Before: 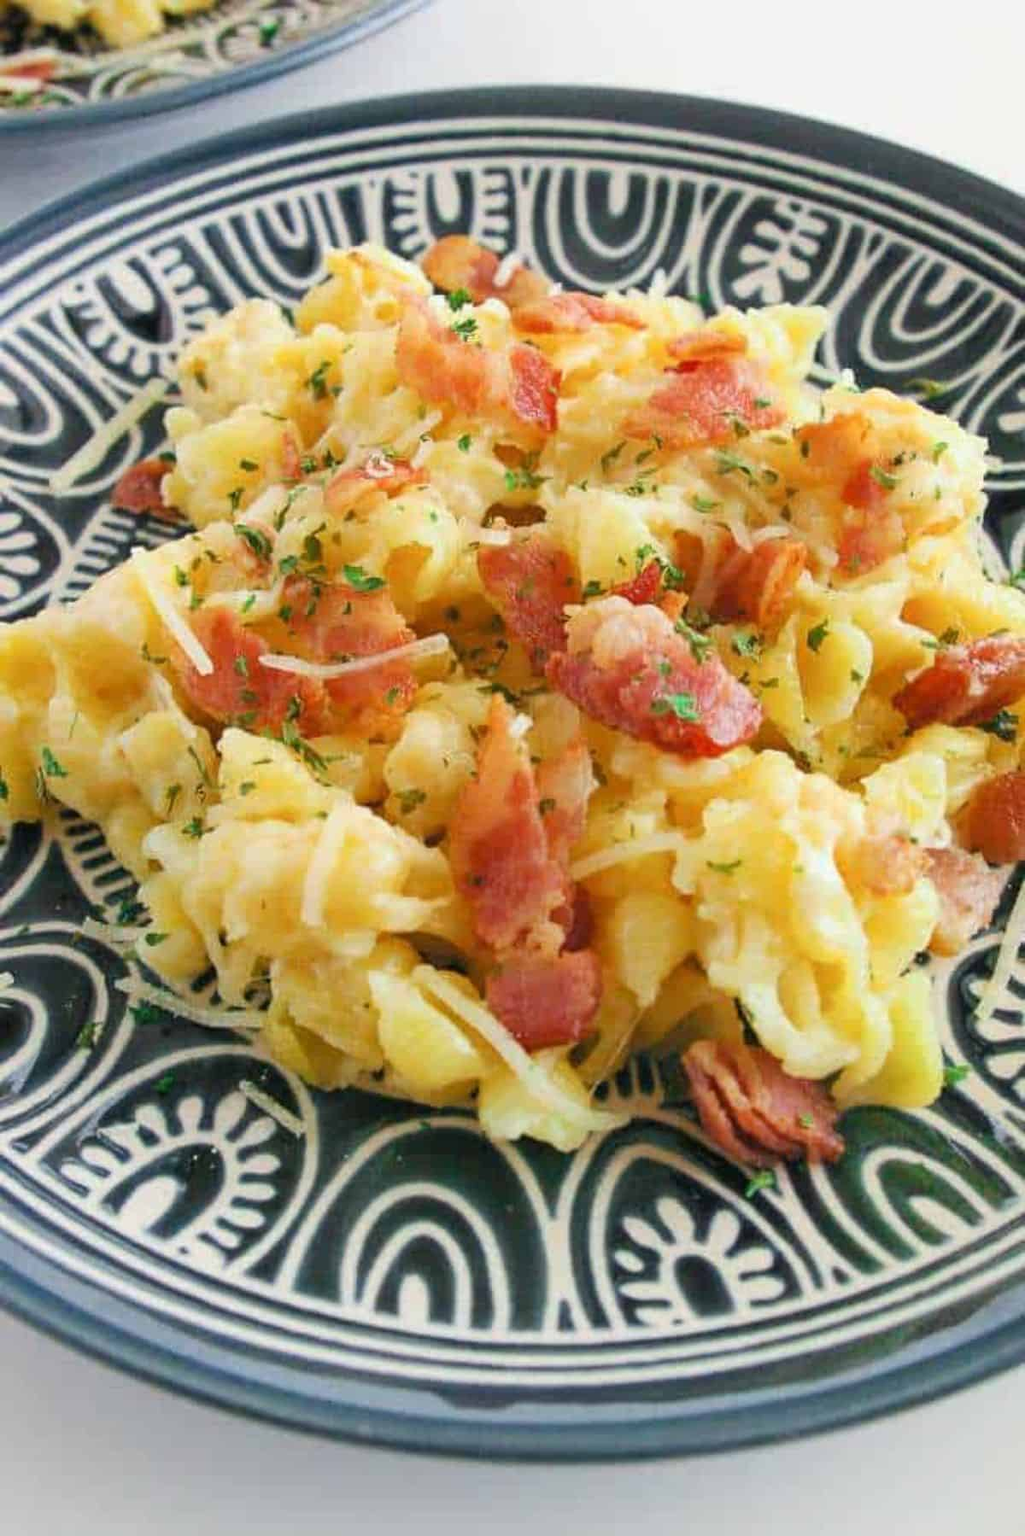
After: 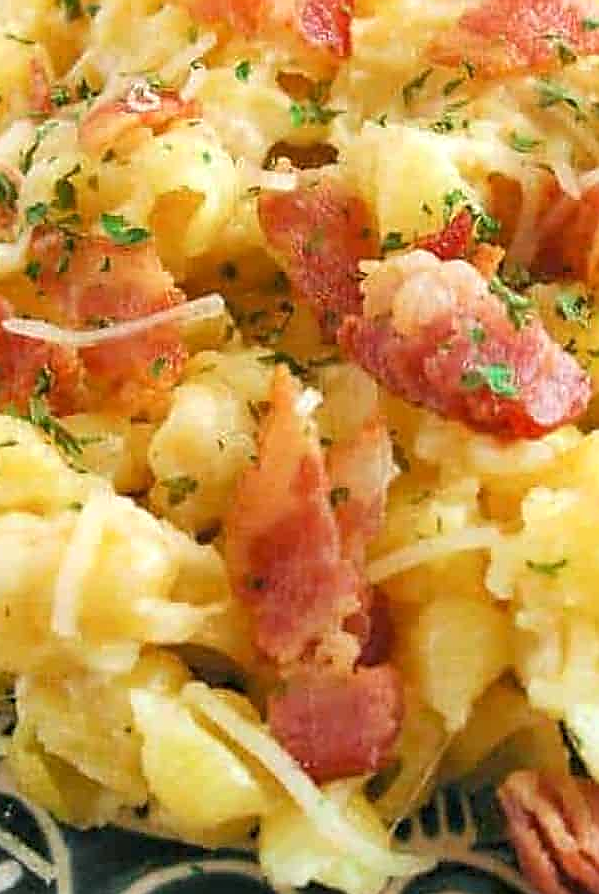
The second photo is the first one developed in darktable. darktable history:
local contrast: highlights 103%, shadows 100%, detail 119%, midtone range 0.2
crop: left 25.141%, top 24.945%, right 24.92%, bottom 25.314%
levels: levels [0, 0.476, 0.951]
sharpen: radius 1.407, amount 1.25, threshold 0.832
